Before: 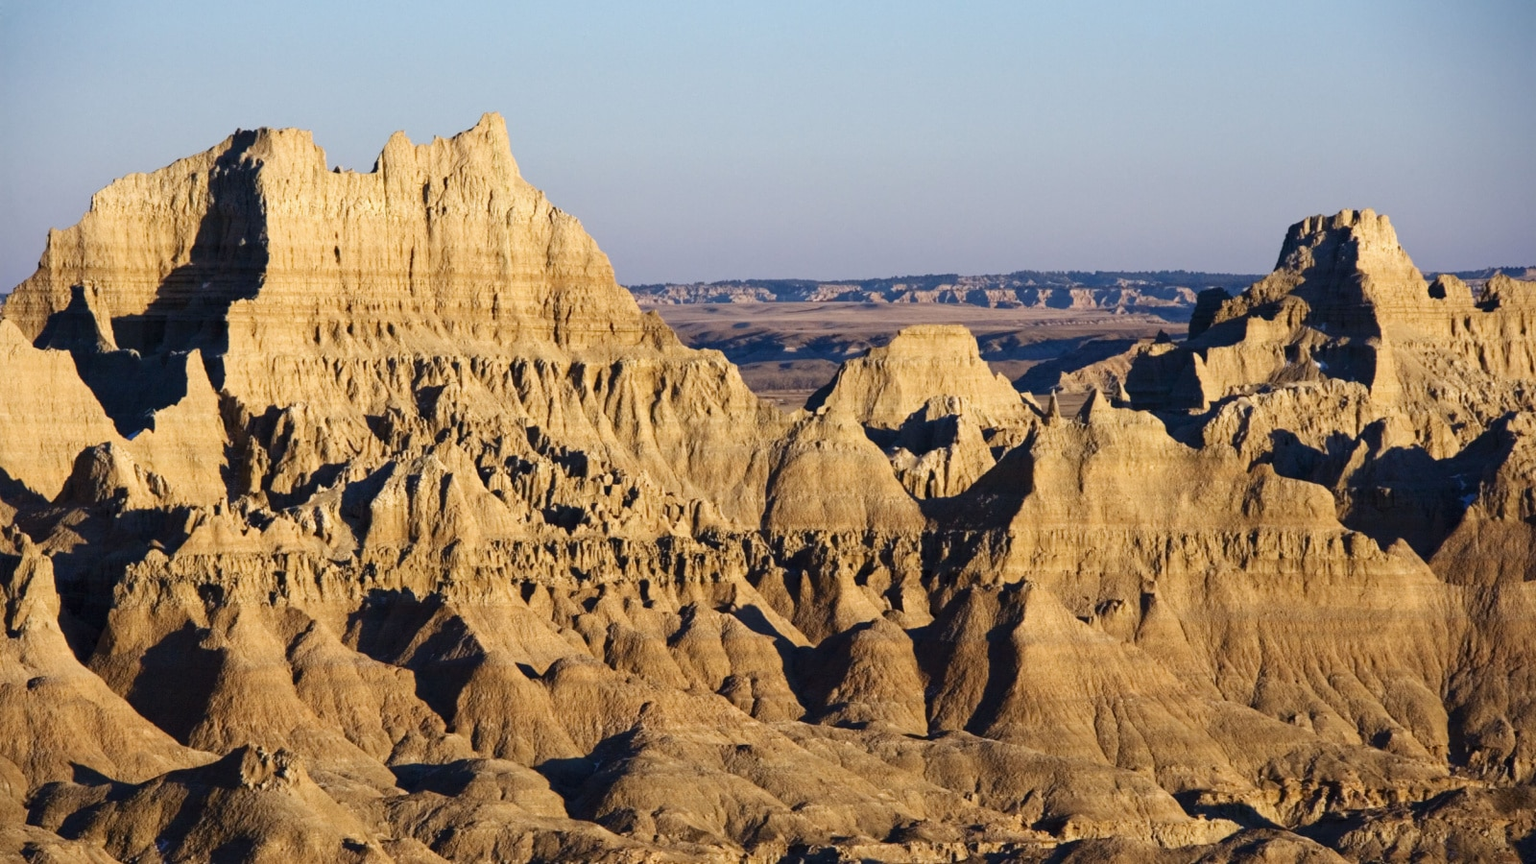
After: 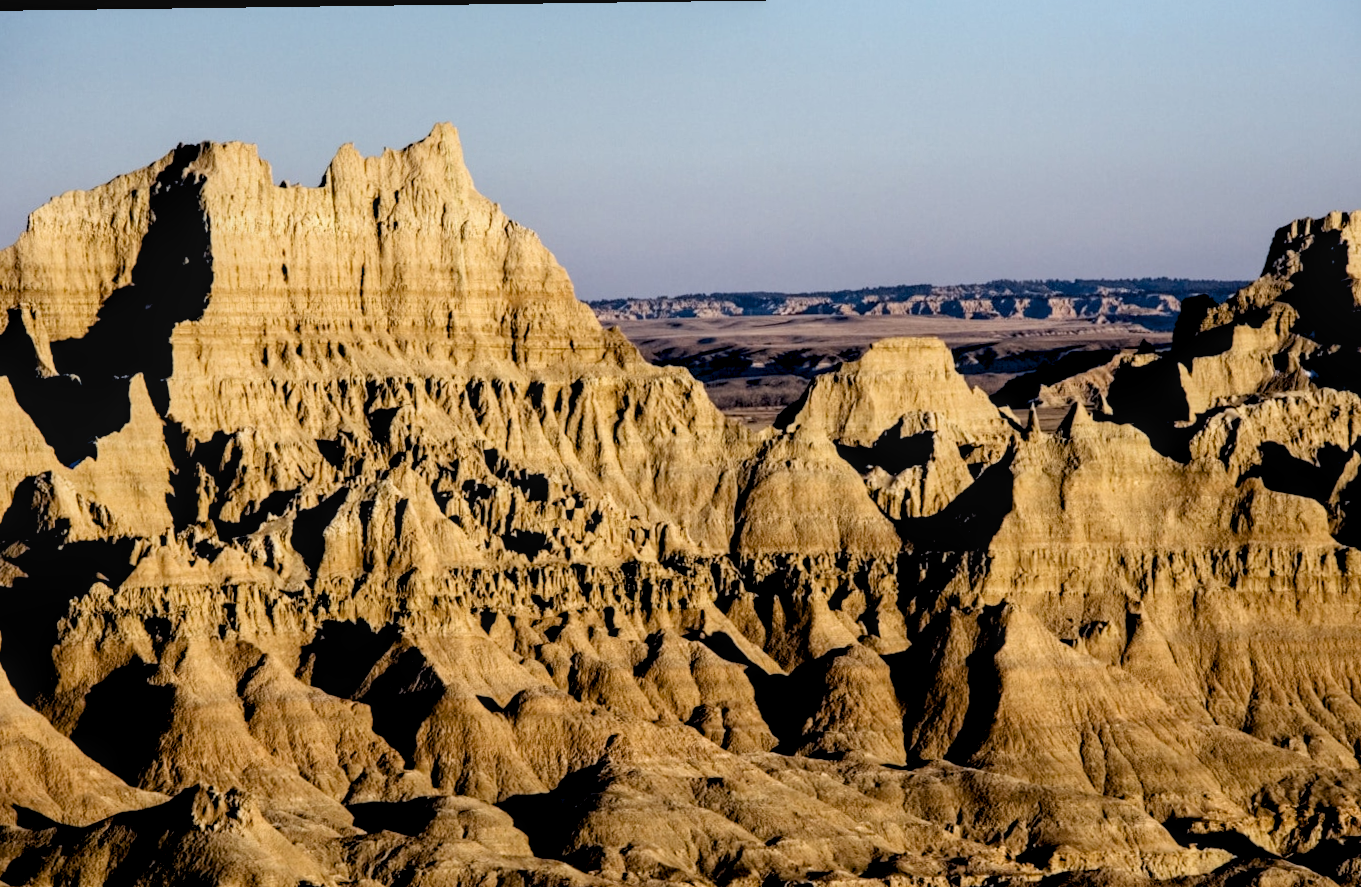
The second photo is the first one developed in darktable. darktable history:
exposure: black level correction 0.029, exposure -0.077 EV, compensate highlight preservation false
crop and rotate: angle 0.771°, left 4.386%, top 1.008%, right 11.131%, bottom 2.633%
local contrast: on, module defaults
filmic rgb: black relative exposure -6.24 EV, white relative exposure 2.8 EV, threshold 3.01 EV, target black luminance 0%, hardness 4.61, latitude 68.24%, contrast 1.294, shadows ↔ highlights balance -3.33%, enable highlight reconstruction true
